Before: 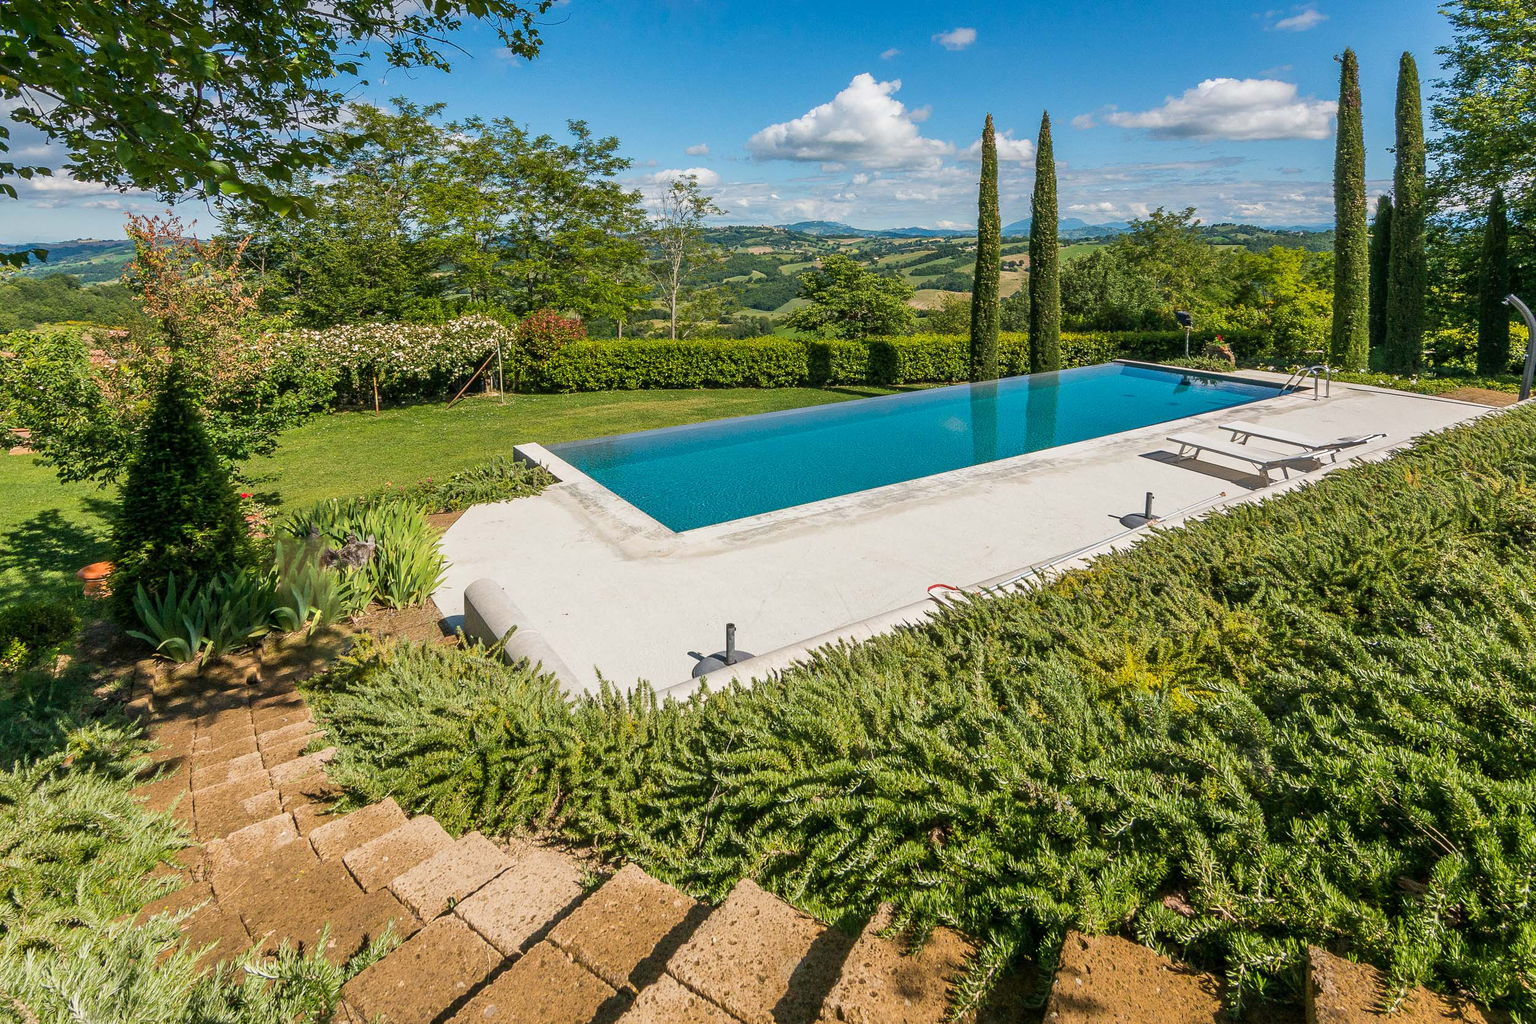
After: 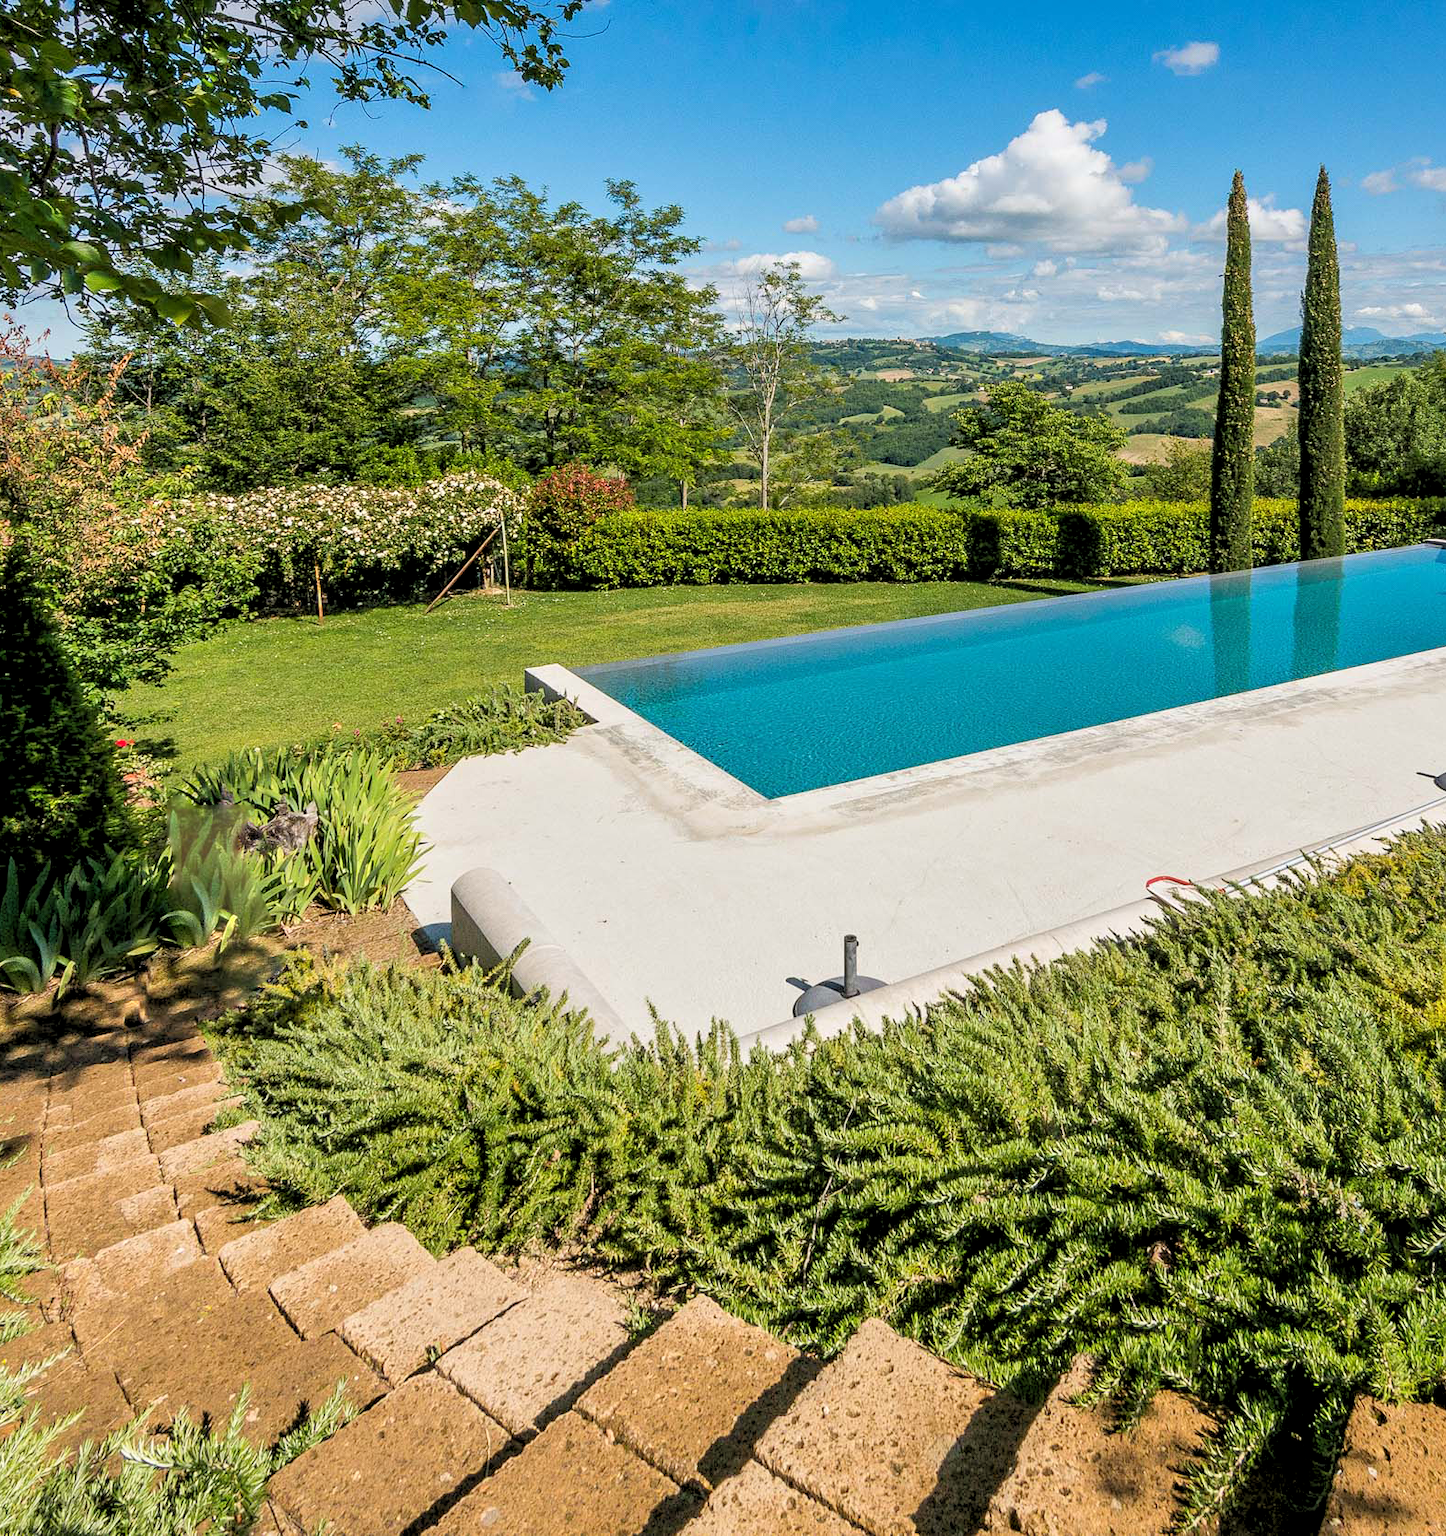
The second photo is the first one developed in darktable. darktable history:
tone equalizer: -8 EV -0.002 EV, -7 EV 0.005 EV, -6 EV -0.009 EV, -5 EV 0.011 EV, -4 EV -0.012 EV, -3 EV 0.007 EV, -2 EV -0.062 EV, -1 EV -0.293 EV, +0 EV -0.582 EV, smoothing diameter 2%, edges refinement/feathering 20, mask exposure compensation -1.57 EV, filter diffusion 5
rgb levels: levels [[0.013, 0.434, 0.89], [0, 0.5, 1], [0, 0.5, 1]]
crop: left 10.644%, right 26.528%
